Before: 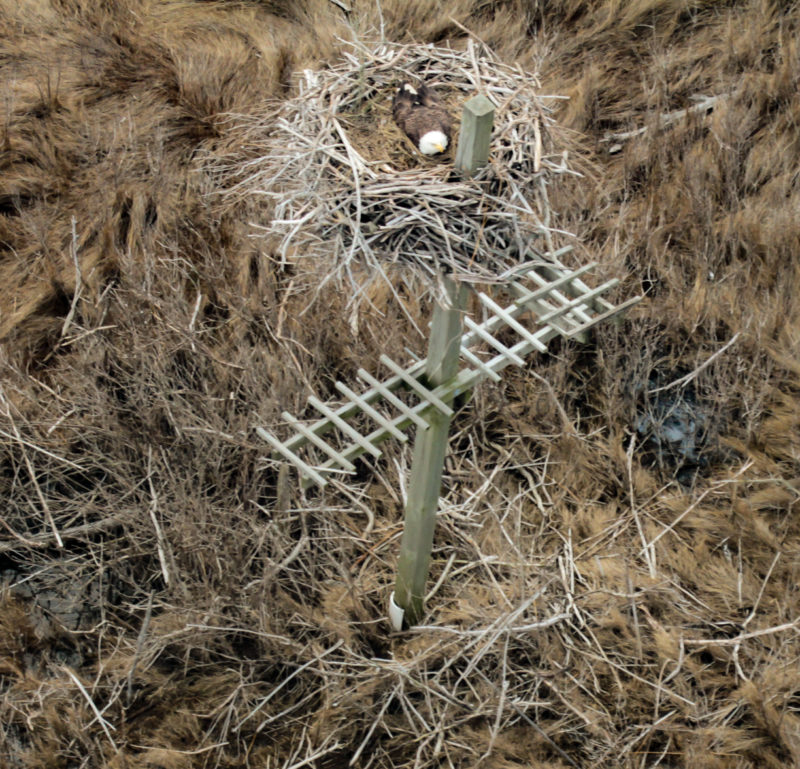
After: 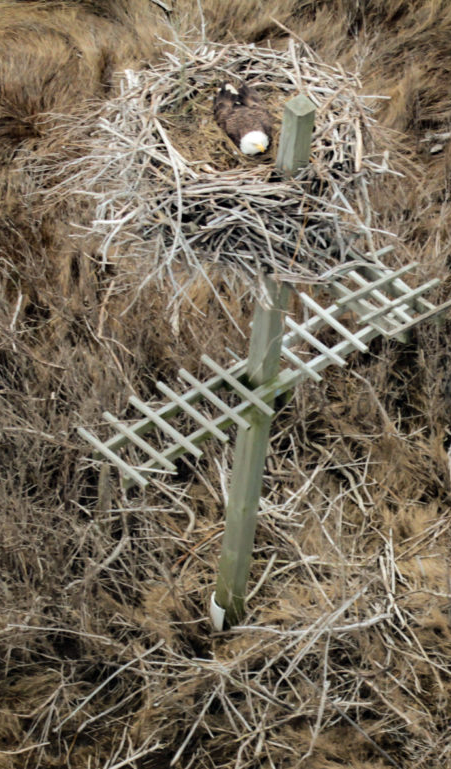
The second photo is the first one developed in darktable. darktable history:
crop and rotate: left 22.465%, right 21.043%
